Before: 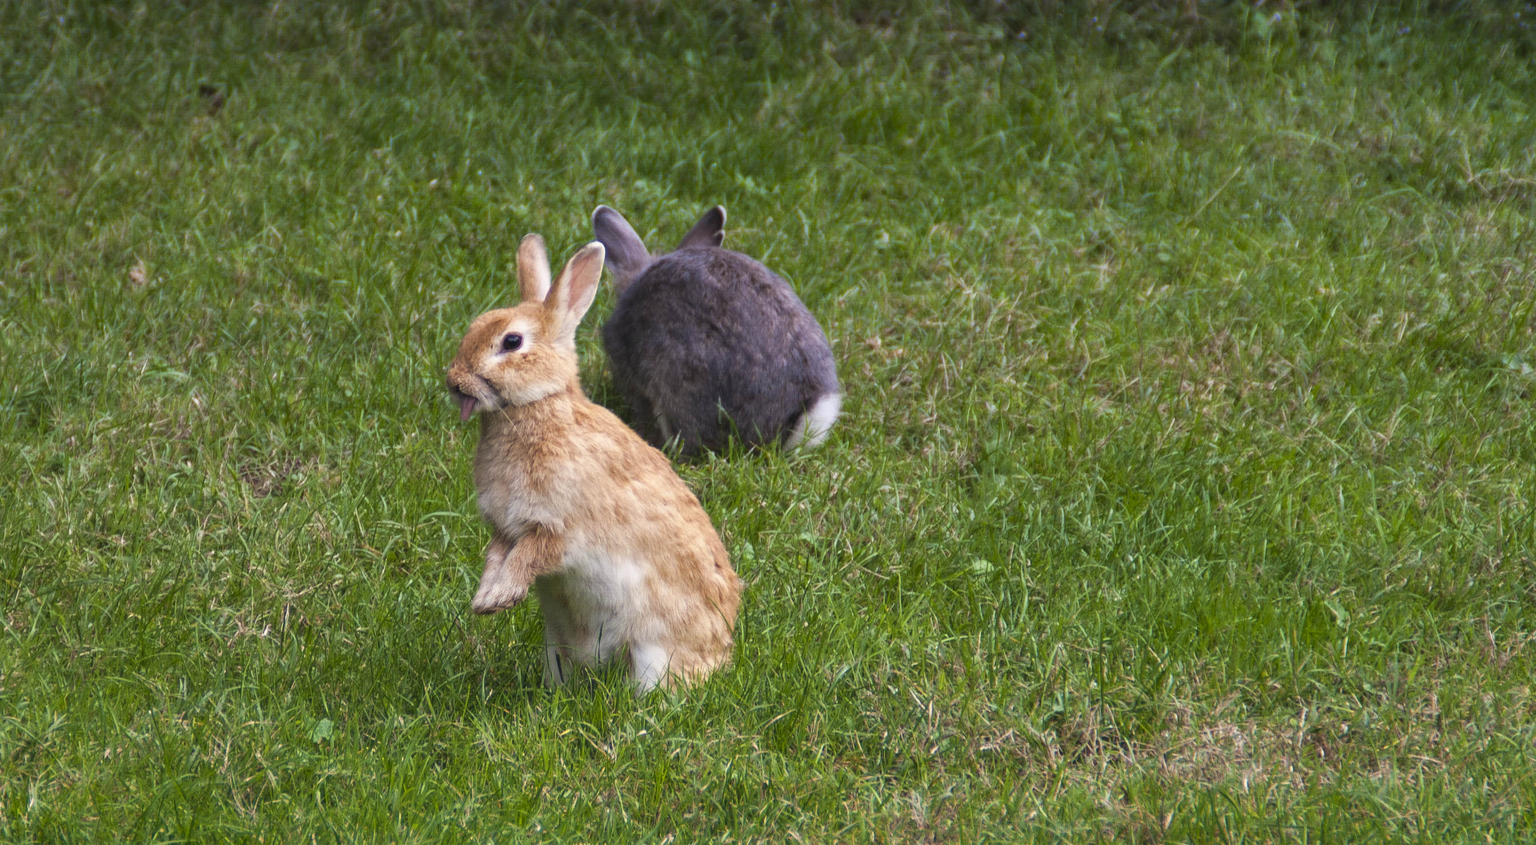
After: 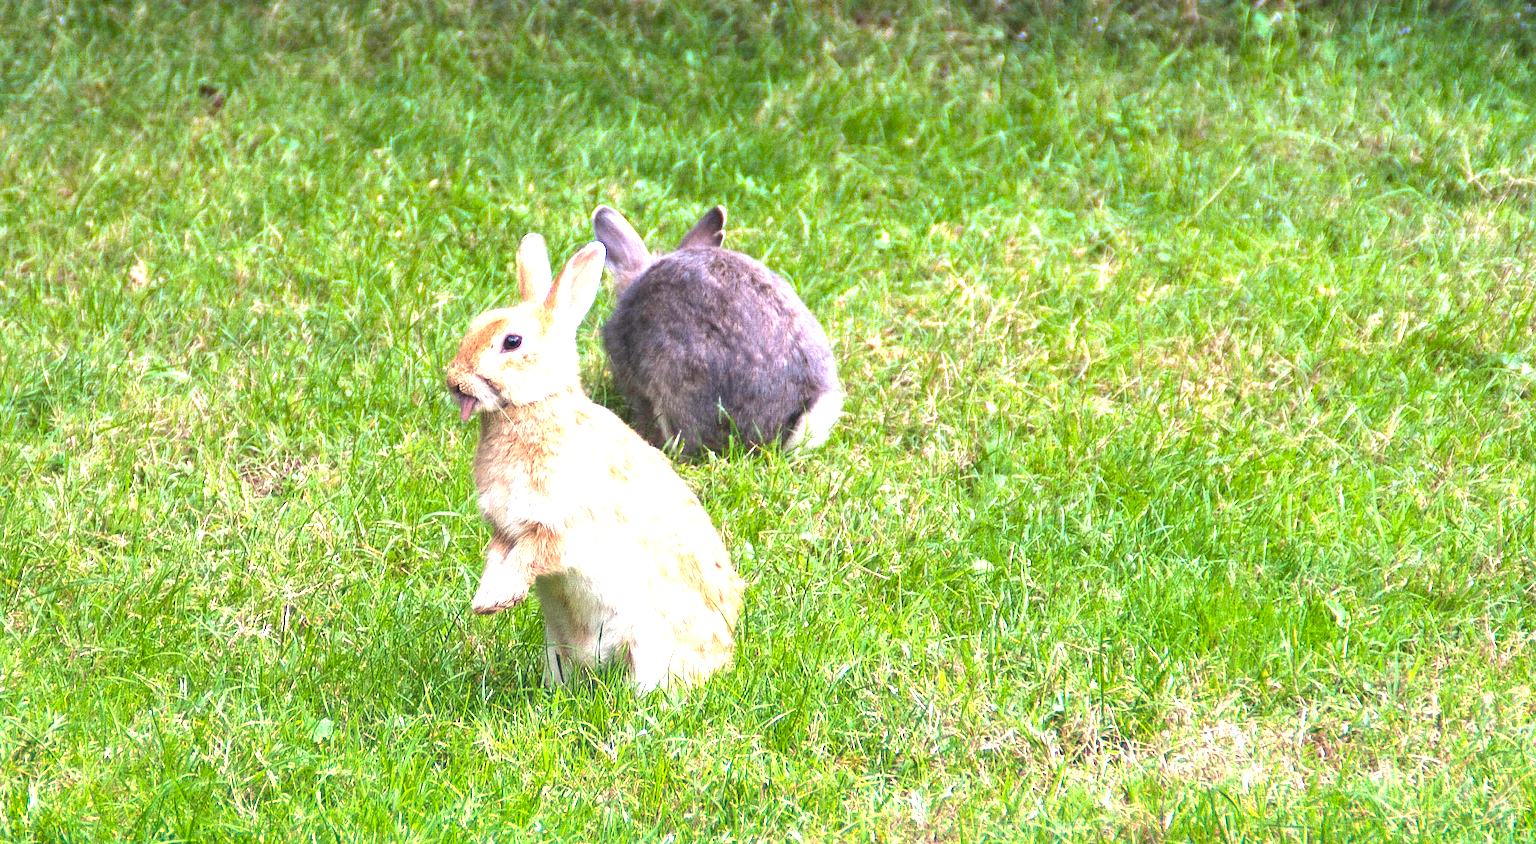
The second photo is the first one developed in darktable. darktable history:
sharpen: radius 1.458, amount 0.398, threshold 1.271
exposure: black level correction 0, exposure 1.9 EV, compensate highlight preservation false
grain: mid-tones bias 0%
